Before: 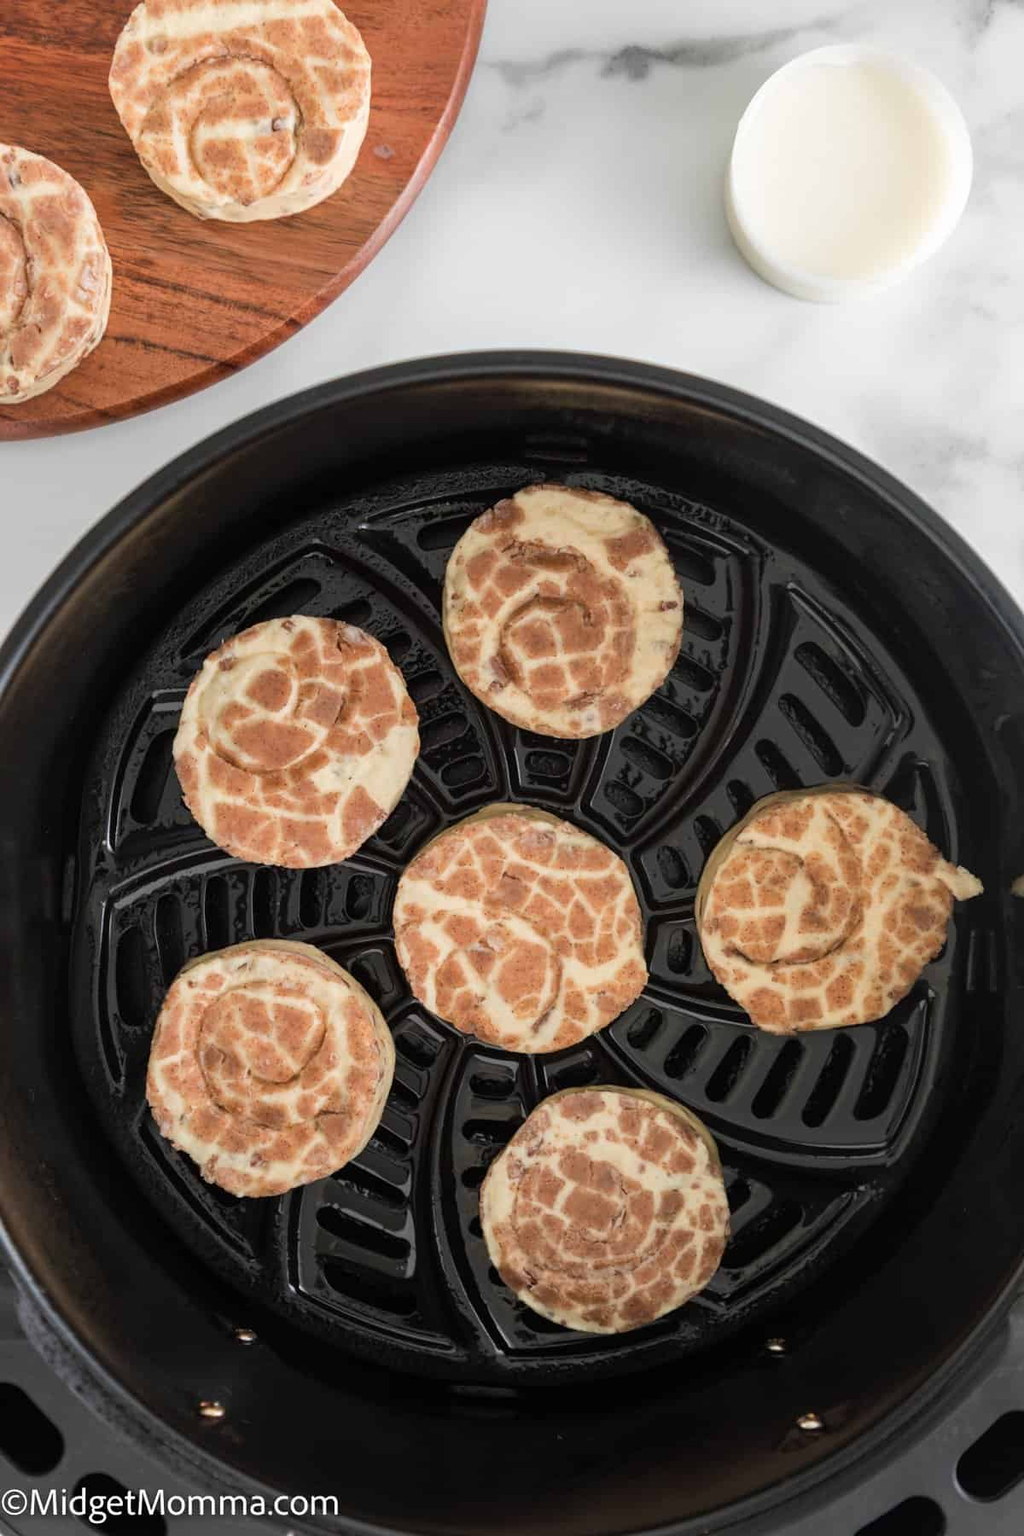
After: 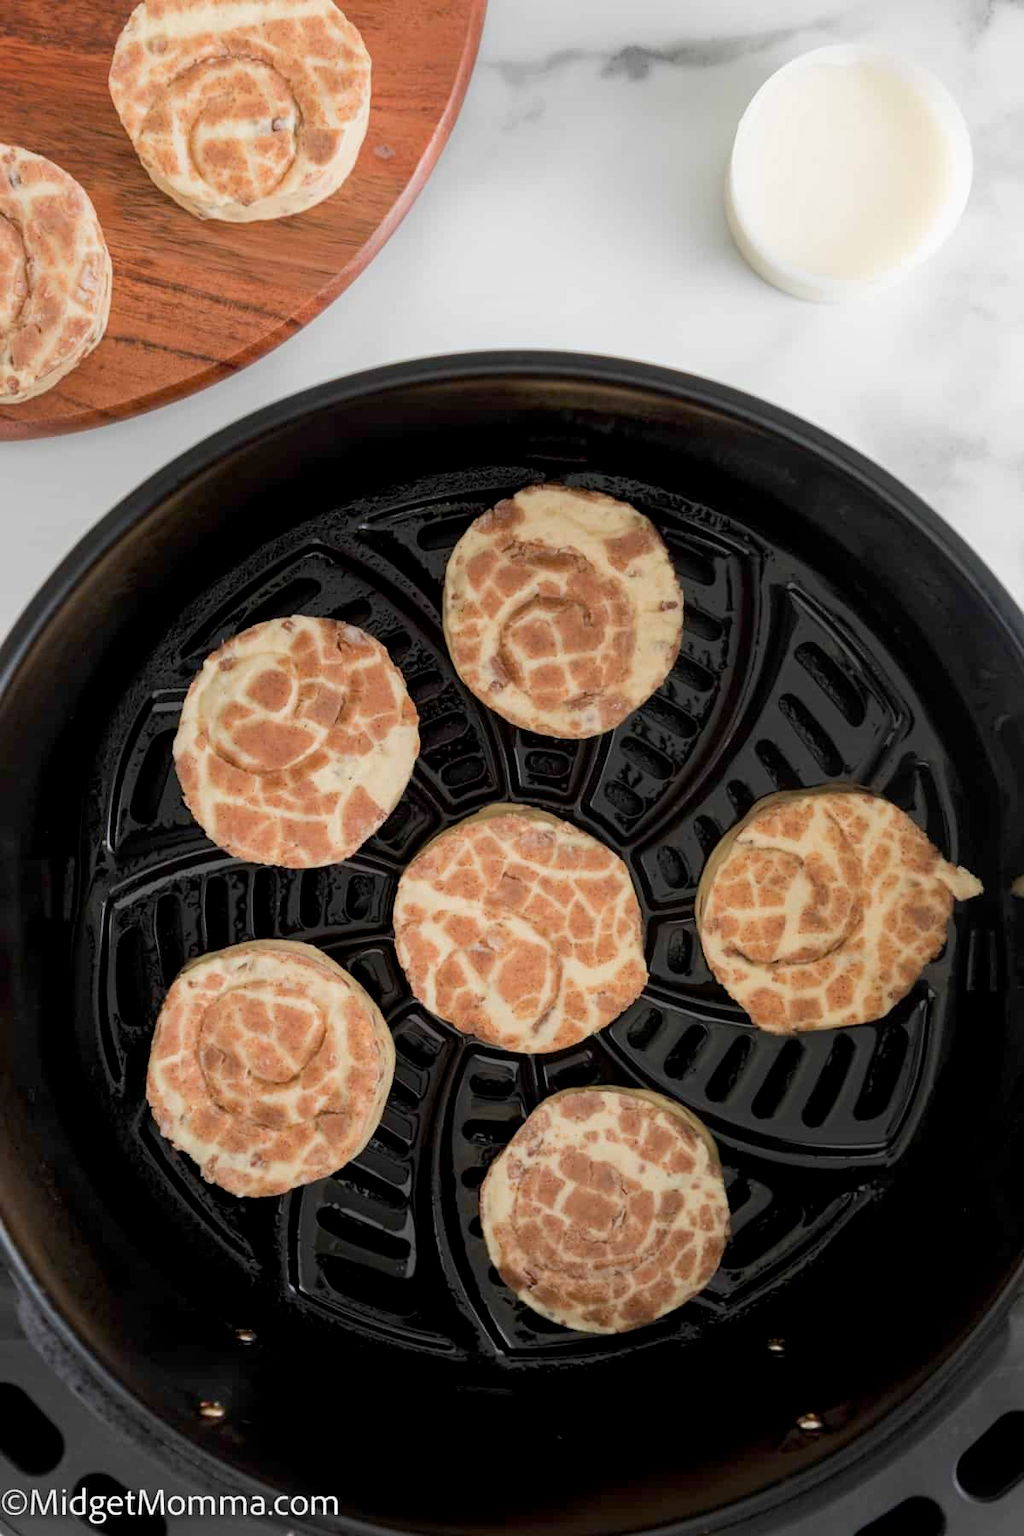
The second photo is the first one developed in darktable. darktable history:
exposure: black level correction 0.007, compensate highlight preservation false
contrast equalizer: y [[0.46, 0.454, 0.451, 0.451, 0.455, 0.46], [0.5 ×6], [0.5 ×6], [0 ×6], [0 ×6]]
